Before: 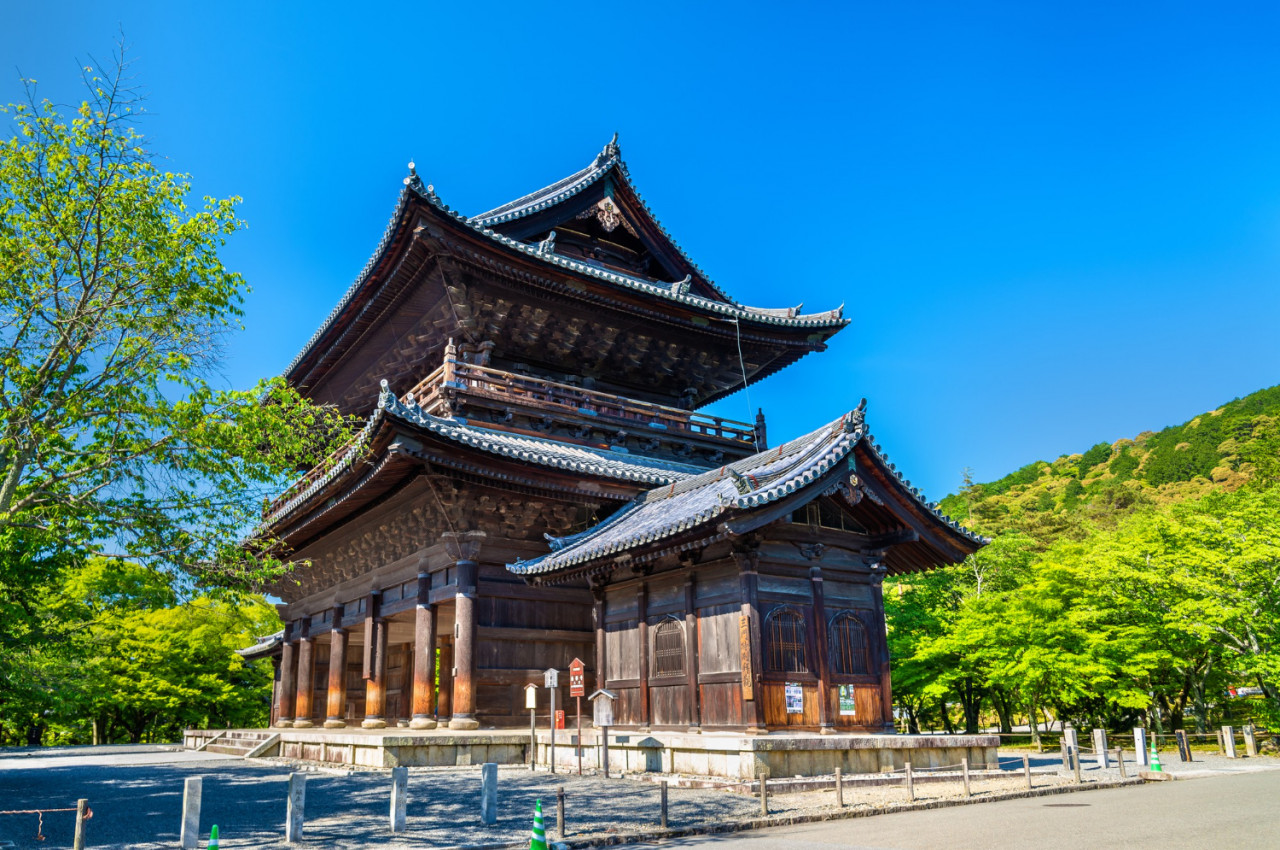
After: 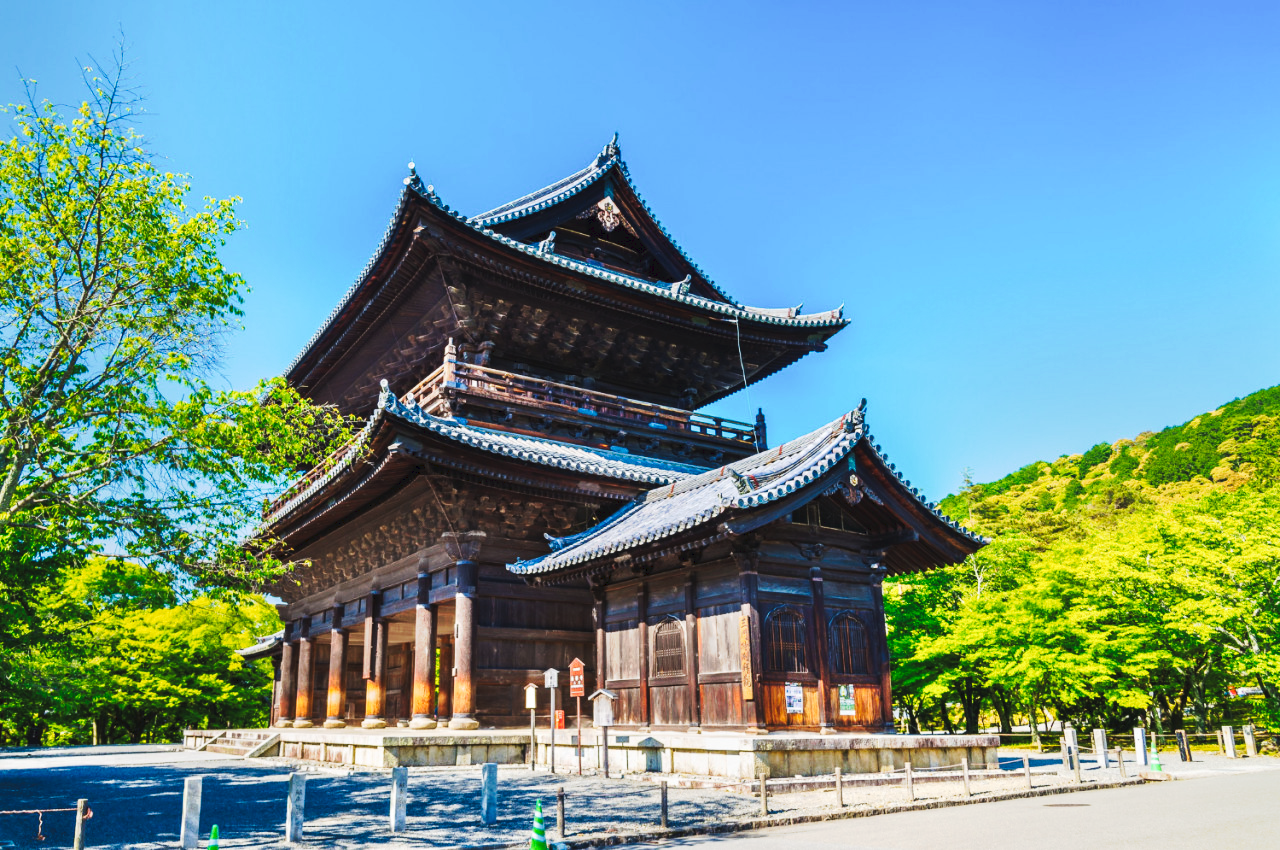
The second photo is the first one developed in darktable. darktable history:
tone curve: curves: ch0 [(0, 0) (0.003, 0.045) (0.011, 0.054) (0.025, 0.069) (0.044, 0.083) (0.069, 0.101) (0.1, 0.119) (0.136, 0.146) (0.177, 0.177) (0.224, 0.221) (0.277, 0.277) (0.335, 0.362) (0.399, 0.452) (0.468, 0.571) (0.543, 0.666) (0.623, 0.758) (0.709, 0.853) (0.801, 0.896) (0.898, 0.945) (1, 1)], preserve colors none
